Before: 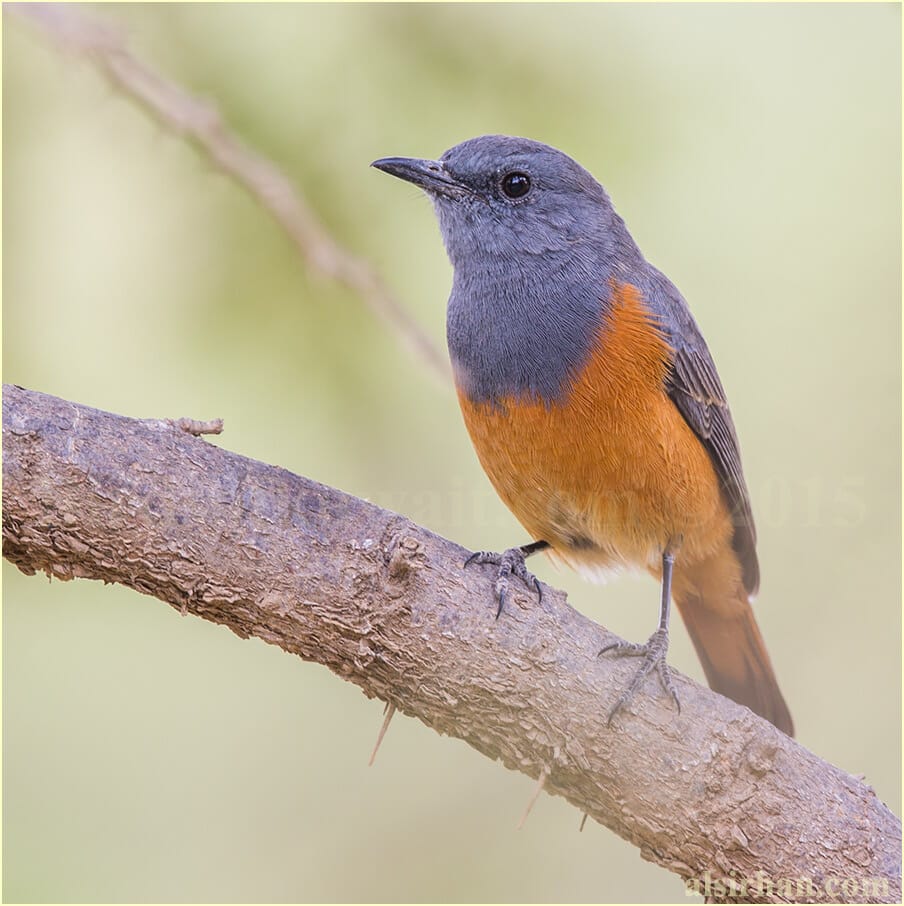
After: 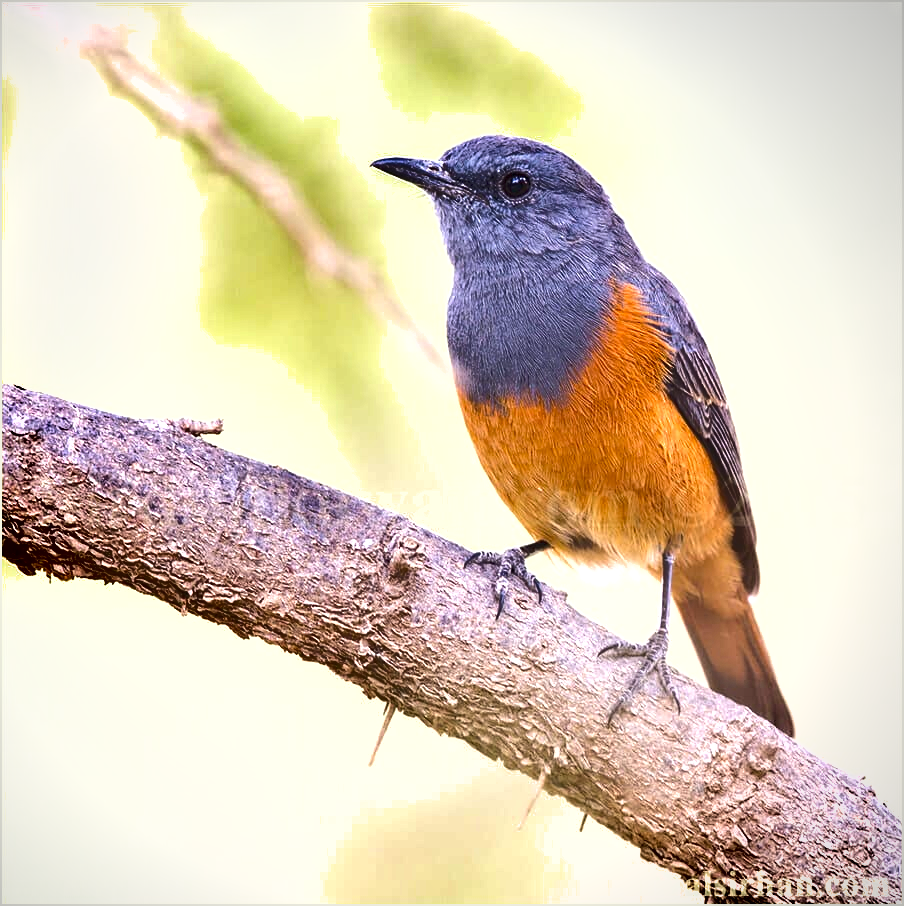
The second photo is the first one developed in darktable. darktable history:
haze removal: strength 0.132, distance 0.253, compatibility mode true, adaptive false
shadows and highlights: low approximation 0.01, soften with gaussian
vignetting: fall-off start 100.84%, fall-off radius 64.98%, center (-0.12, -0.005), automatic ratio true
exposure: black level correction 0.001, exposure 0.966 EV, compensate highlight preservation false
